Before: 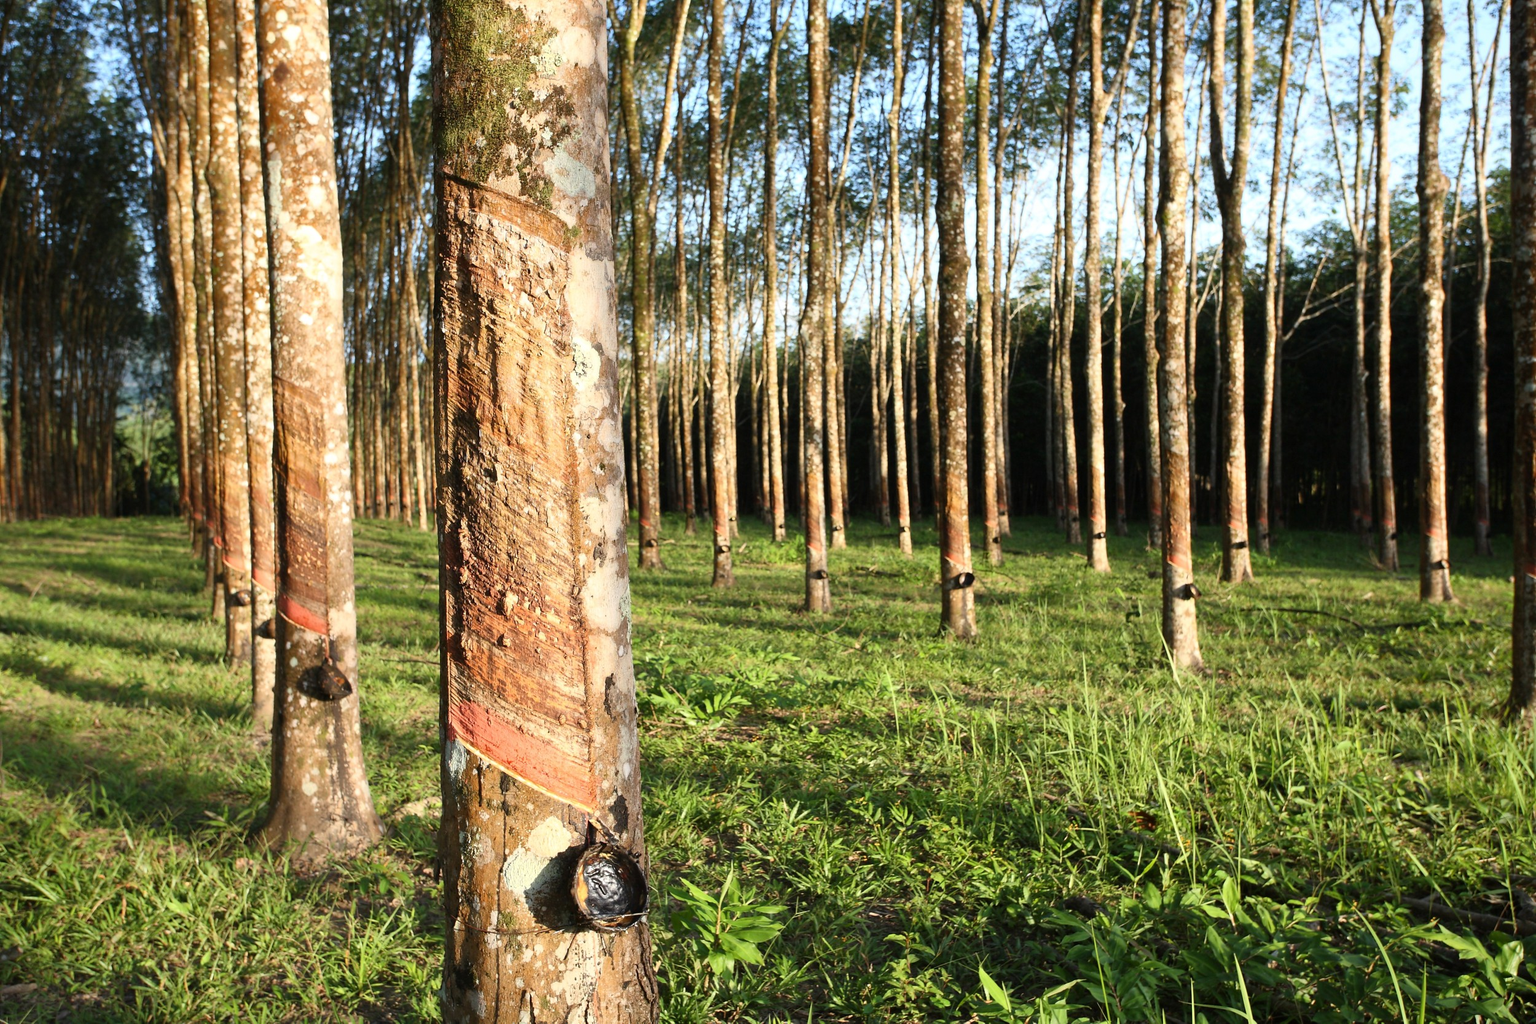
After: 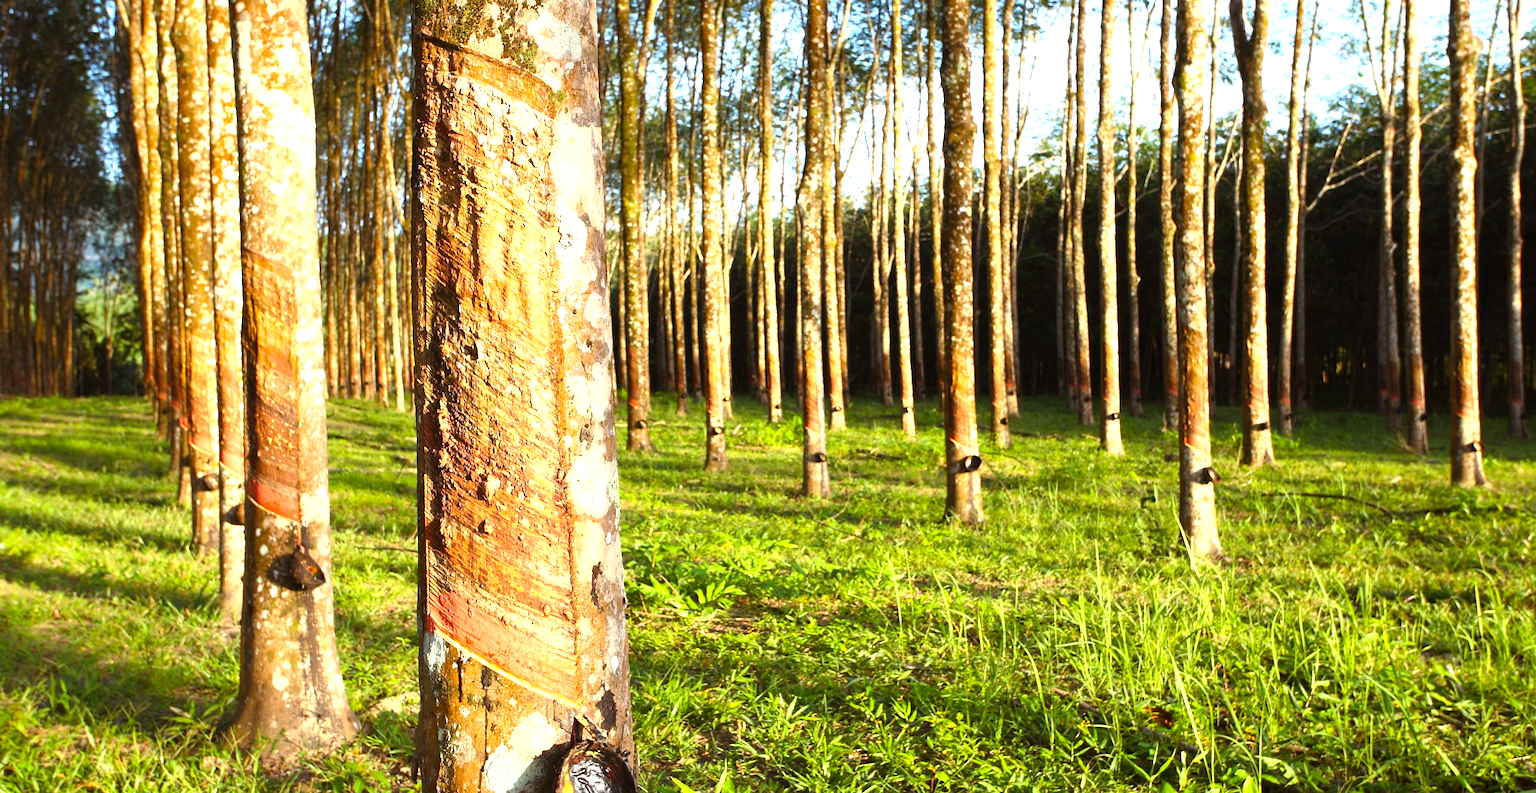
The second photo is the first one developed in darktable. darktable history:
crop and rotate: left 2.845%, top 13.807%, right 2.255%, bottom 12.7%
exposure: exposure 0.775 EV, compensate highlight preservation false
color balance rgb: shadows lift › chroma 4.649%, shadows lift › hue 26.59°, linear chroma grading › shadows -2.674%, linear chroma grading › highlights -4.046%, perceptual saturation grading › global saturation 25.881%, global vibrance 20%
